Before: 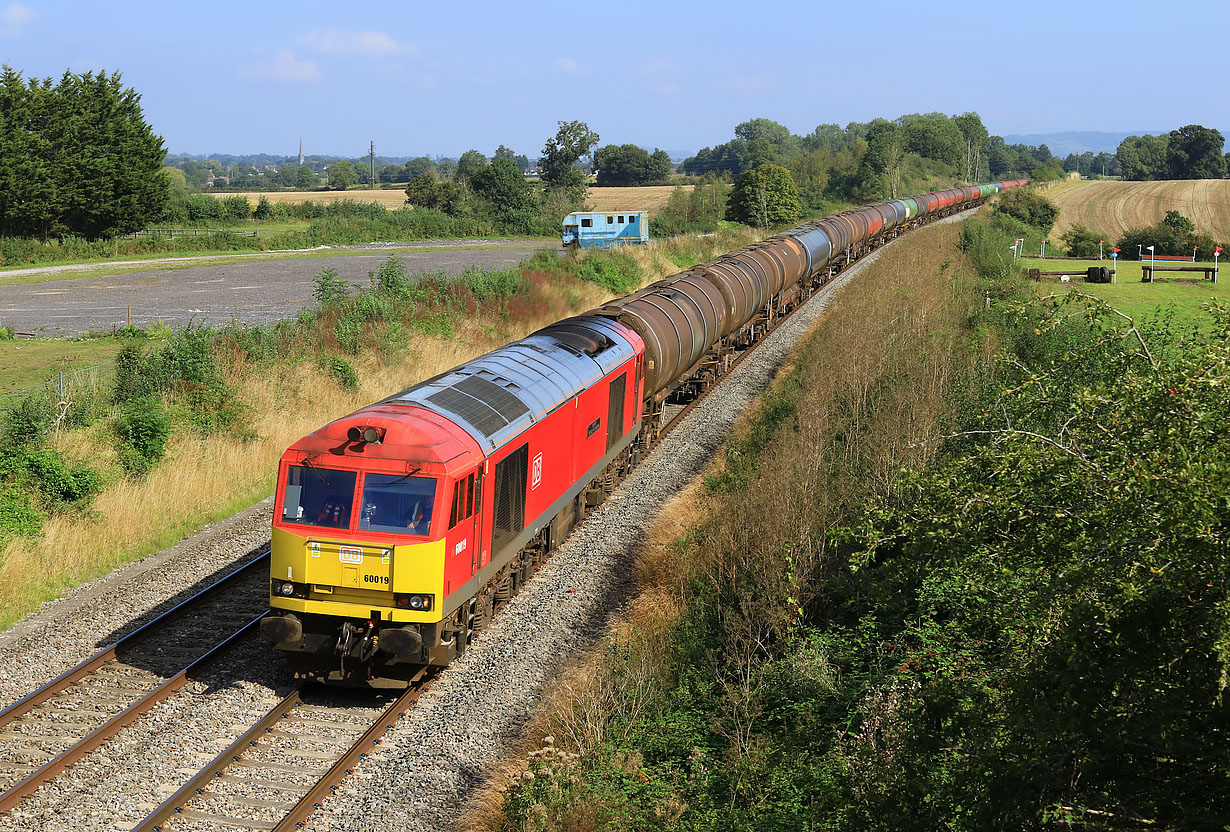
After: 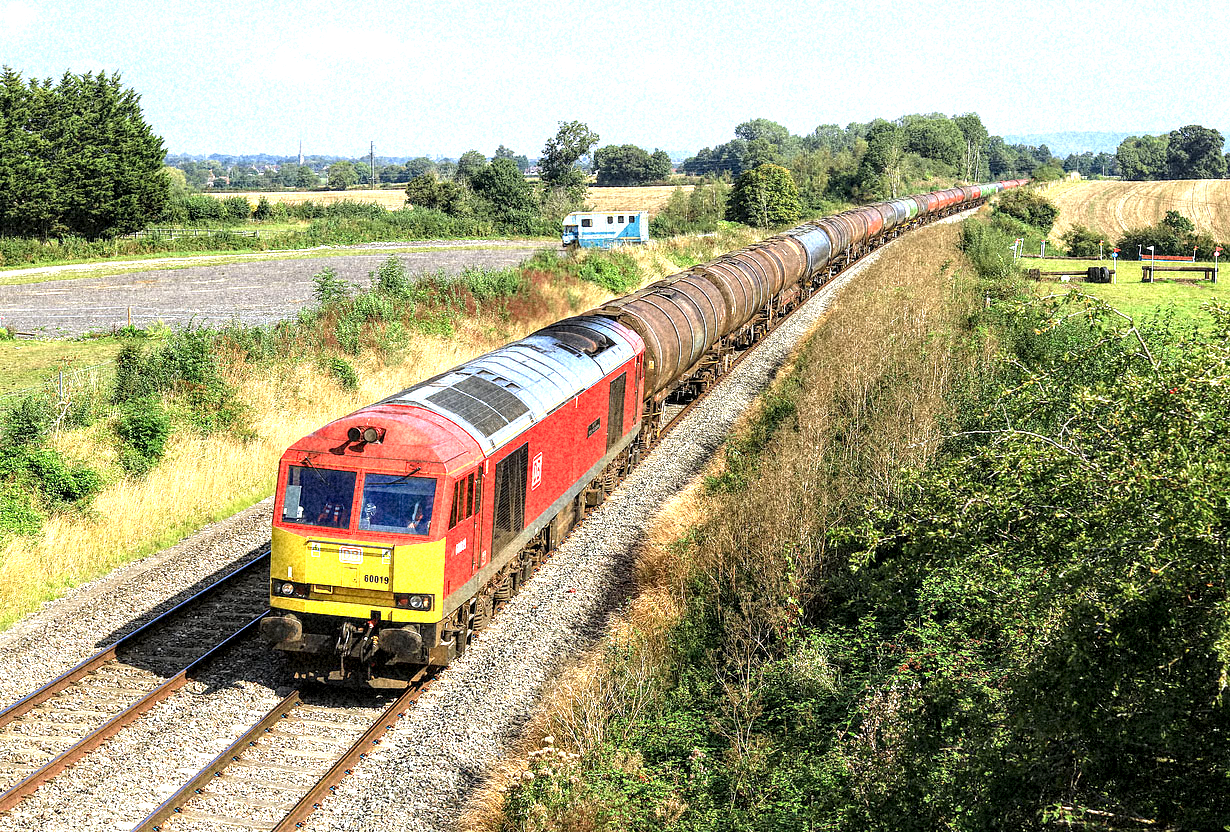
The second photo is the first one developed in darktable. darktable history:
shadows and highlights: radius 93.07, shadows -14.46, white point adjustment 0.23, highlights 31.48, compress 48.23%, highlights color adjustment 52.79%, soften with gaussian
exposure: exposure 1.061 EV, compensate highlight preservation false
grain: coarseness 46.9 ISO, strength 50.21%, mid-tones bias 0%
local contrast: highlights 60%, shadows 60%, detail 160%
